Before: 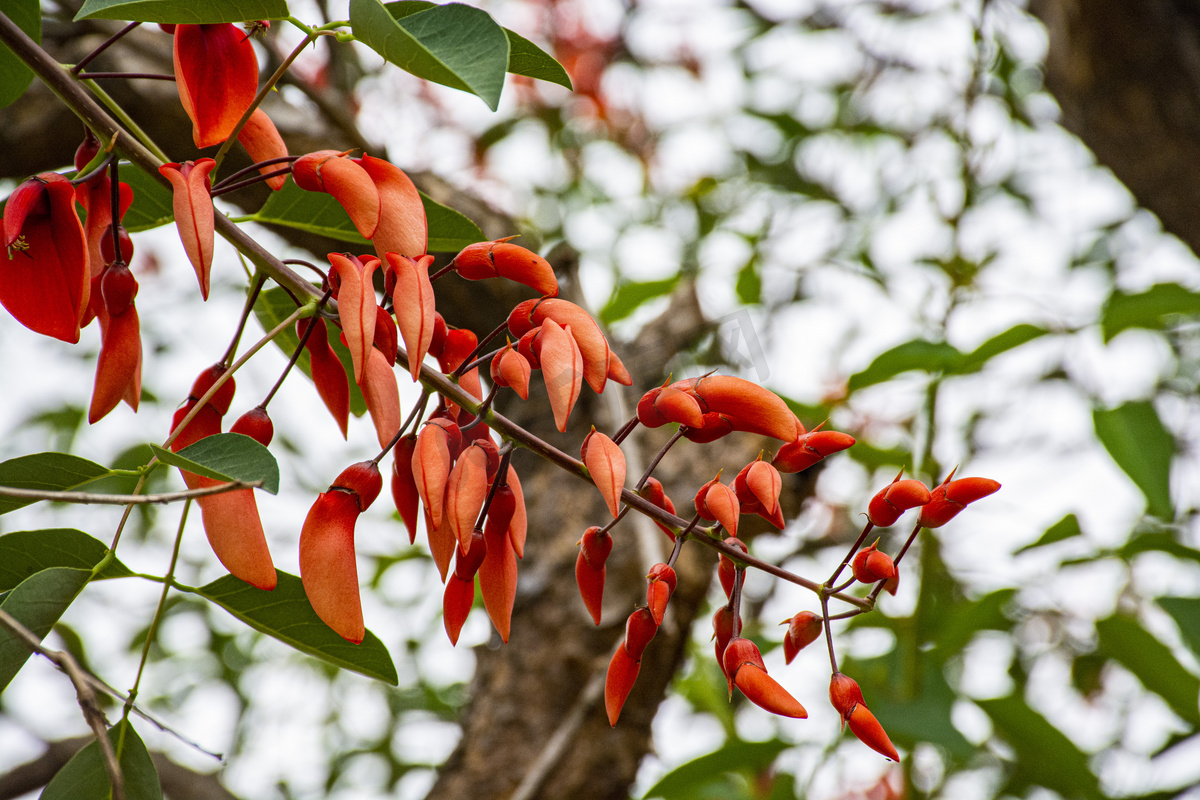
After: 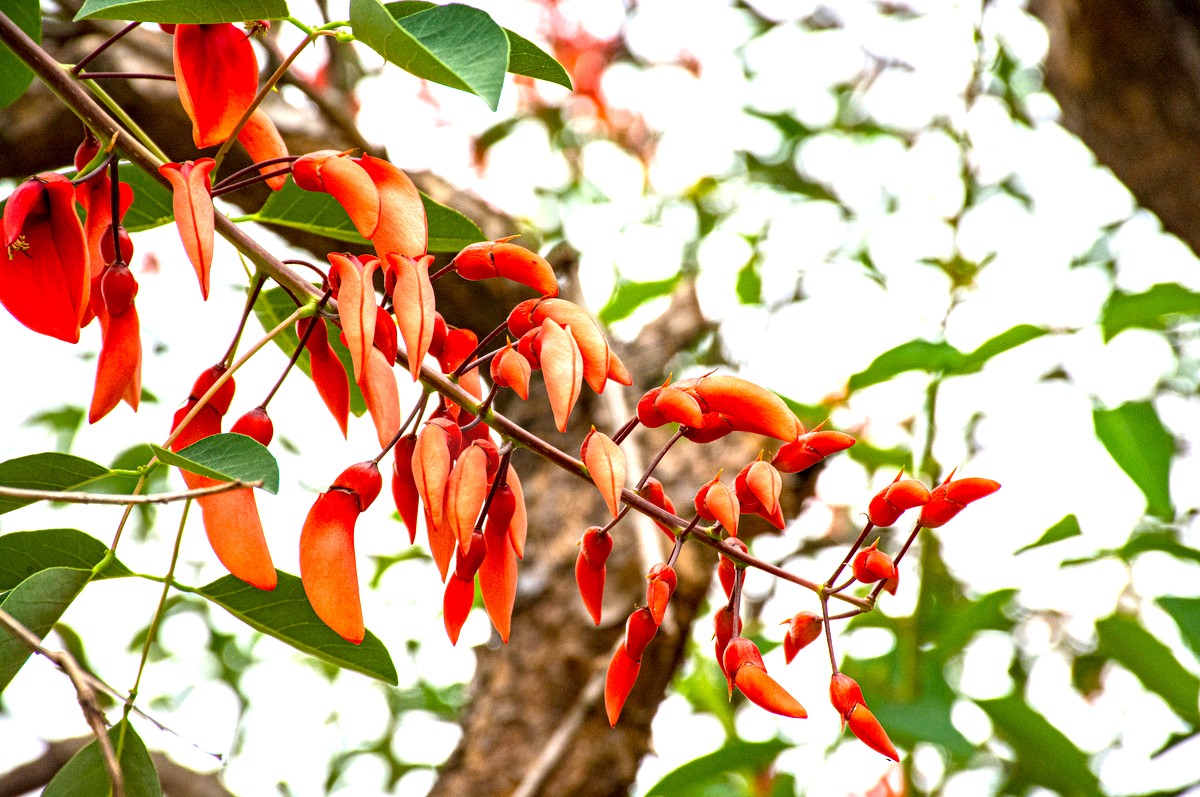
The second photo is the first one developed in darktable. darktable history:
crop: top 0.086%, bottom 0.186%
exposure: black level correction 0.001, exposure 1.117 EV, compensate highlight preservation false
